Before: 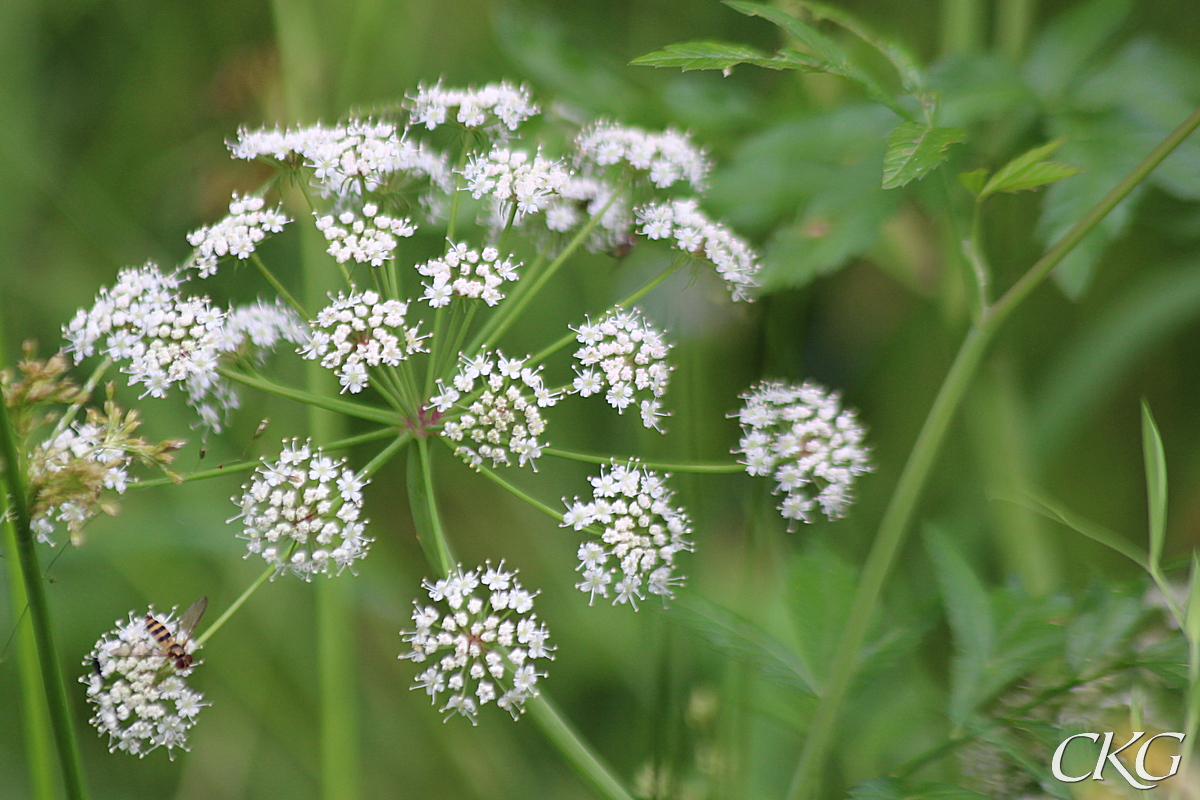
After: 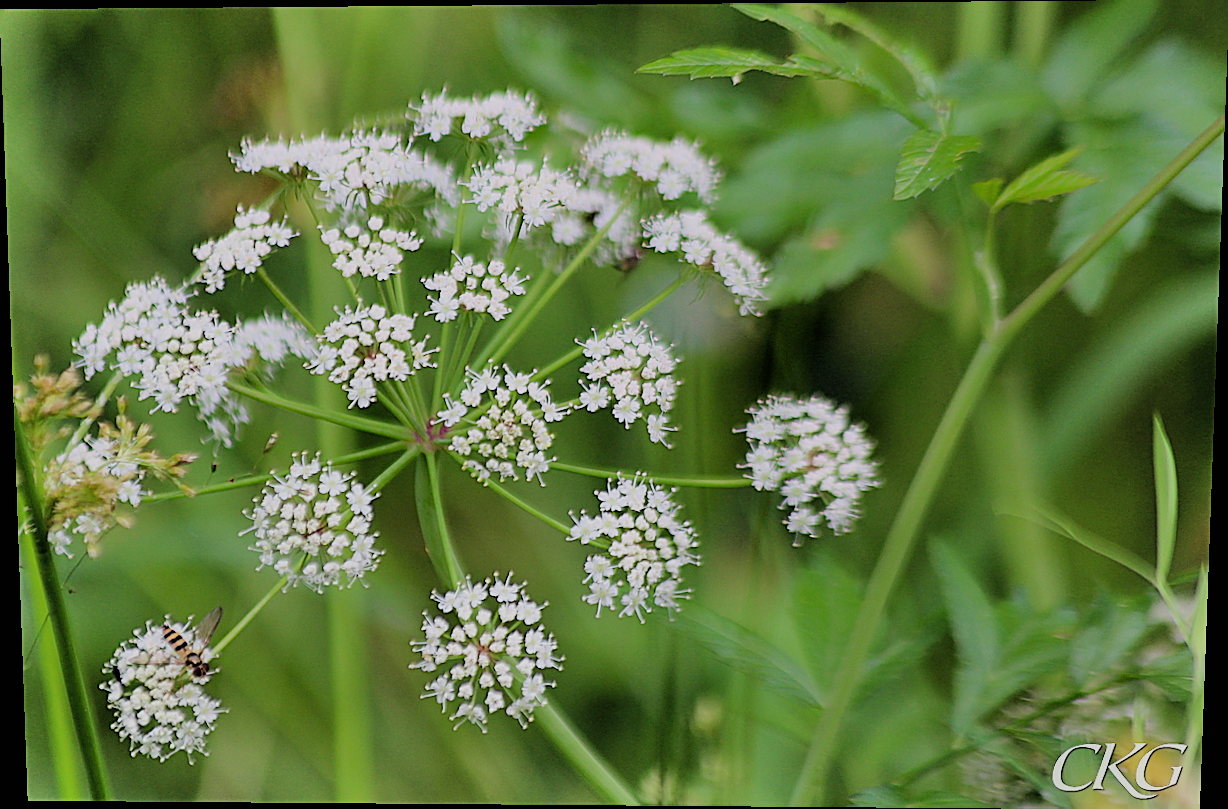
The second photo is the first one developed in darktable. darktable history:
shadows and highlights: radius 118.69, shadows 42.21, highlights -61.56, soften with gaussian
rotate and perspective: lens shift (vertical) 0.048, lens shift (horizontal) -0.024, automatic cropping off
sharpen: on, module defaults
filmic rgb: black relative exposure -4.14 EV, white relative exposure 5.1 EV, hardness 2.11, contrast 1.165
color balance rgb: perceptual saturation grading › global saturation 10%, global vibrance 10%
white balance: red 1, blue 1
